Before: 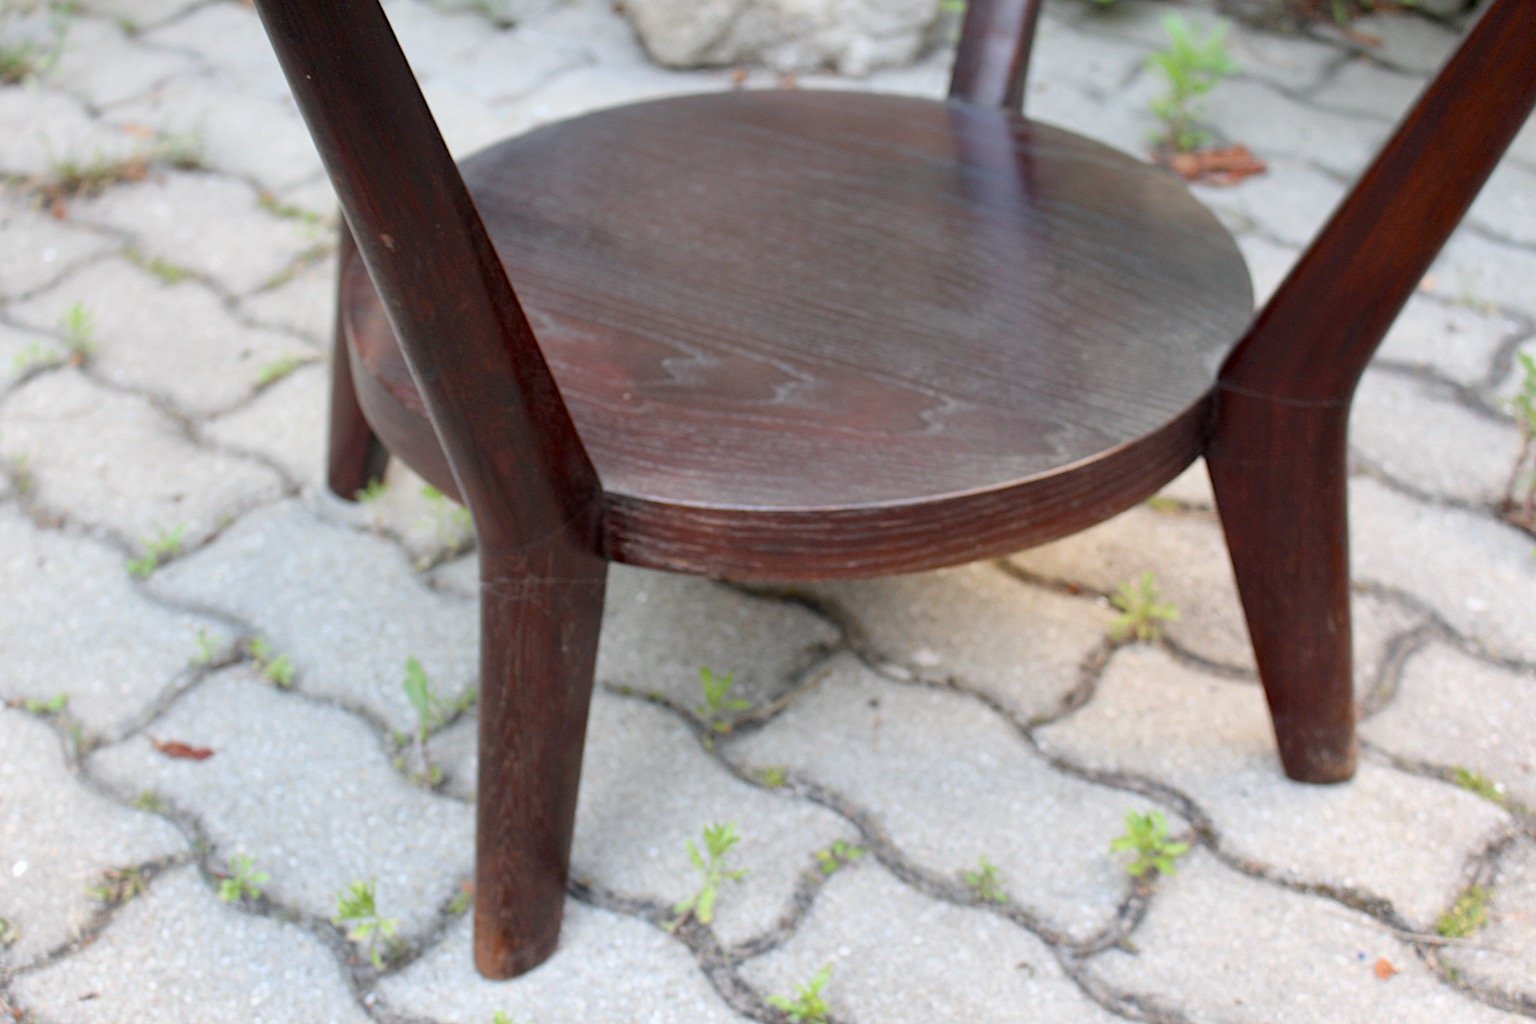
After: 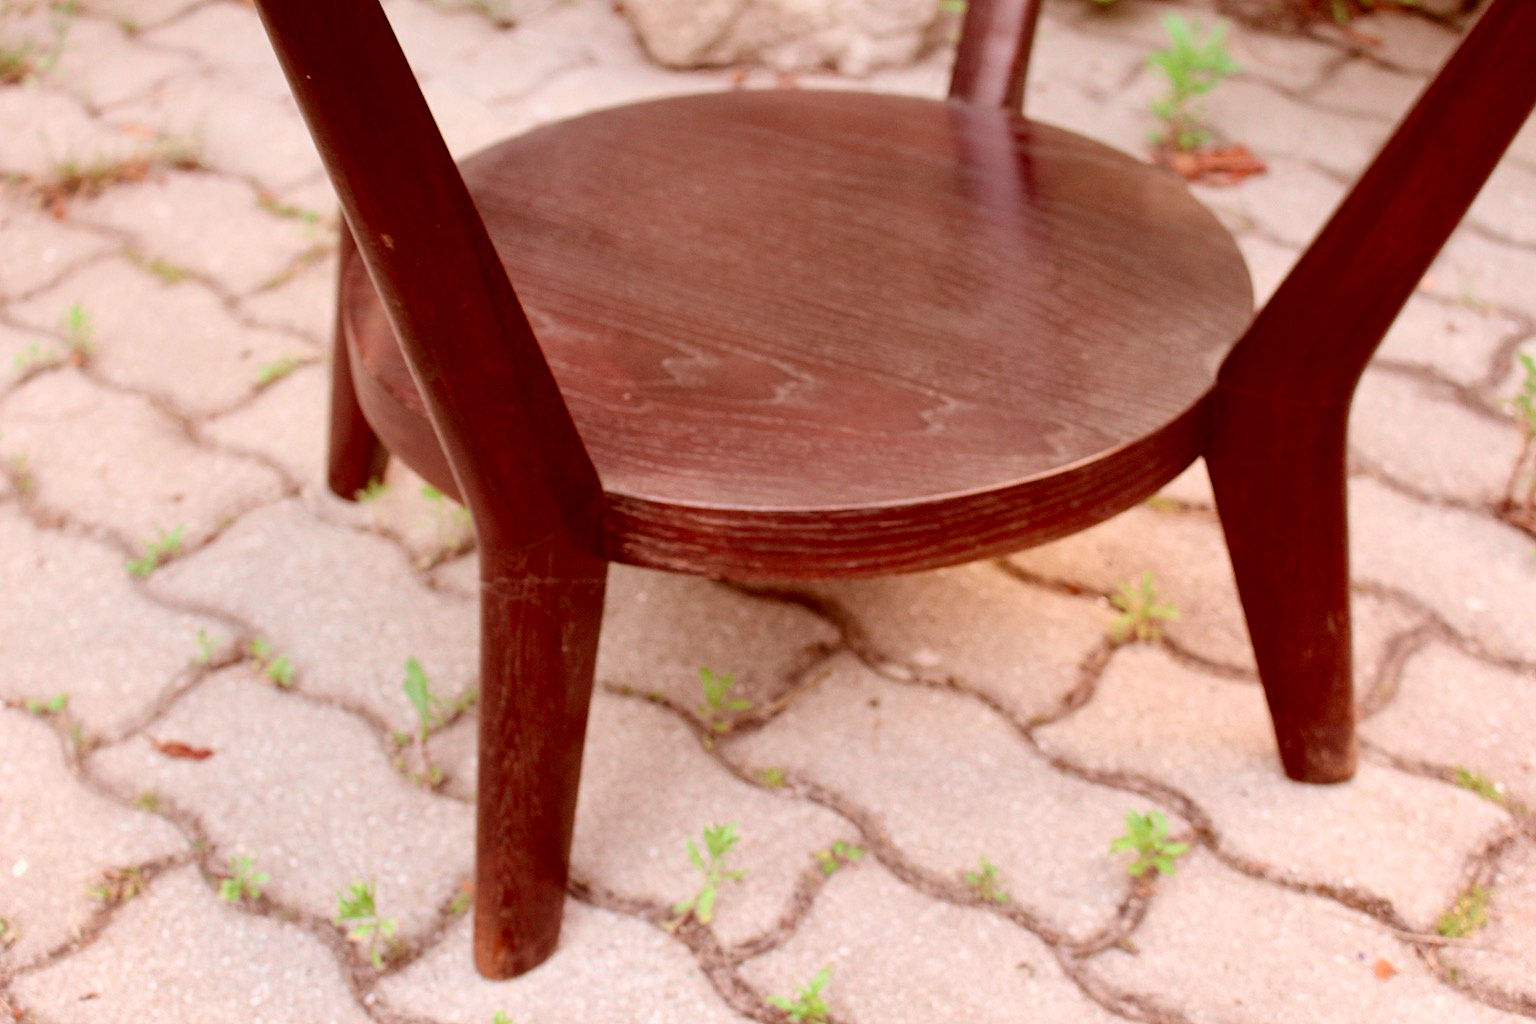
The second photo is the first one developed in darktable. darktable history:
tone curve: curves: ch0 [(0, 0) (0.183, 0.152) (0.571, 0.594) (1, 1)]; ch1 [(0, 0) (0.394, 0.307) (0.5, 0.5) (0.586, 0.597) (0.625, 0.647) (1, 1)]; ch2 [(0, 0) (0.5, 0.5) (0.604, 0.616) (1, 1)], color space Lab, independent channels, preserve colors none
color correction: highlights a* 9.03, highlights b* 8.71, shadows a* 40, shadows b* 40, saturation 0.8
